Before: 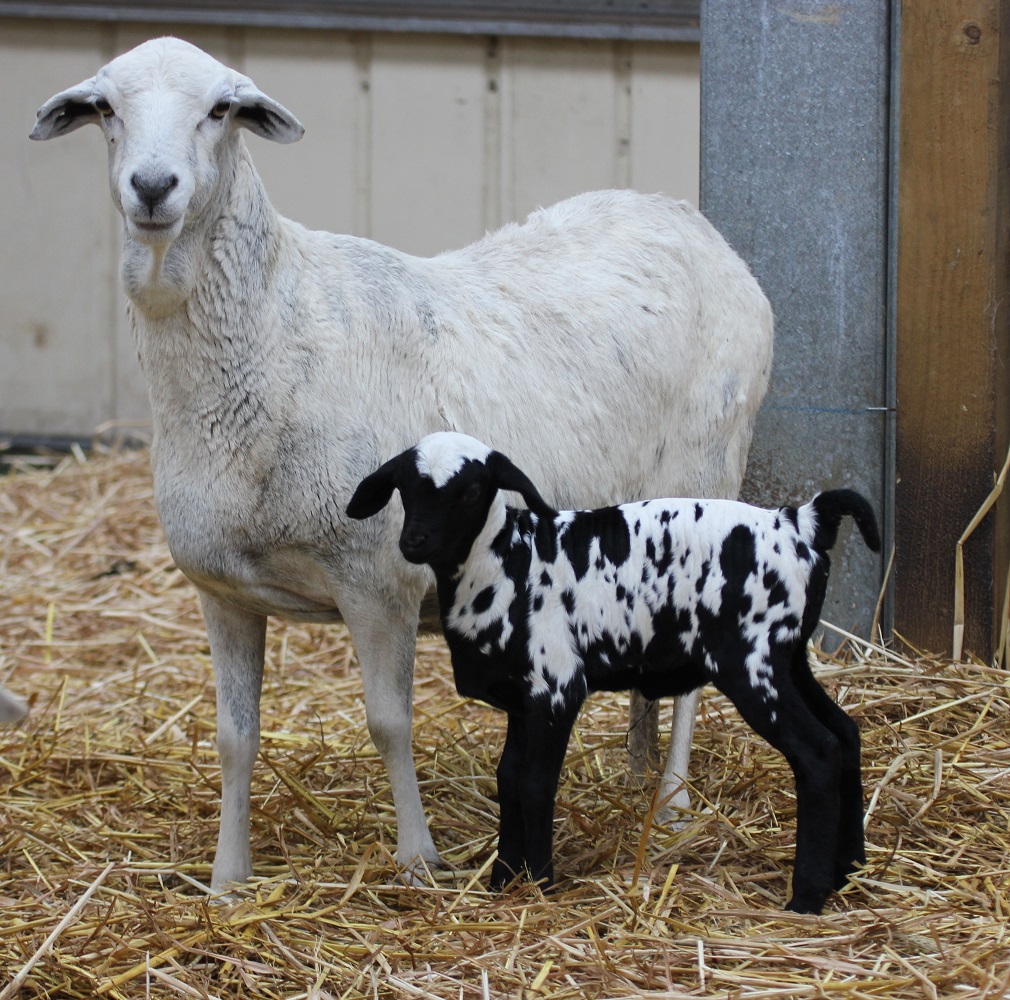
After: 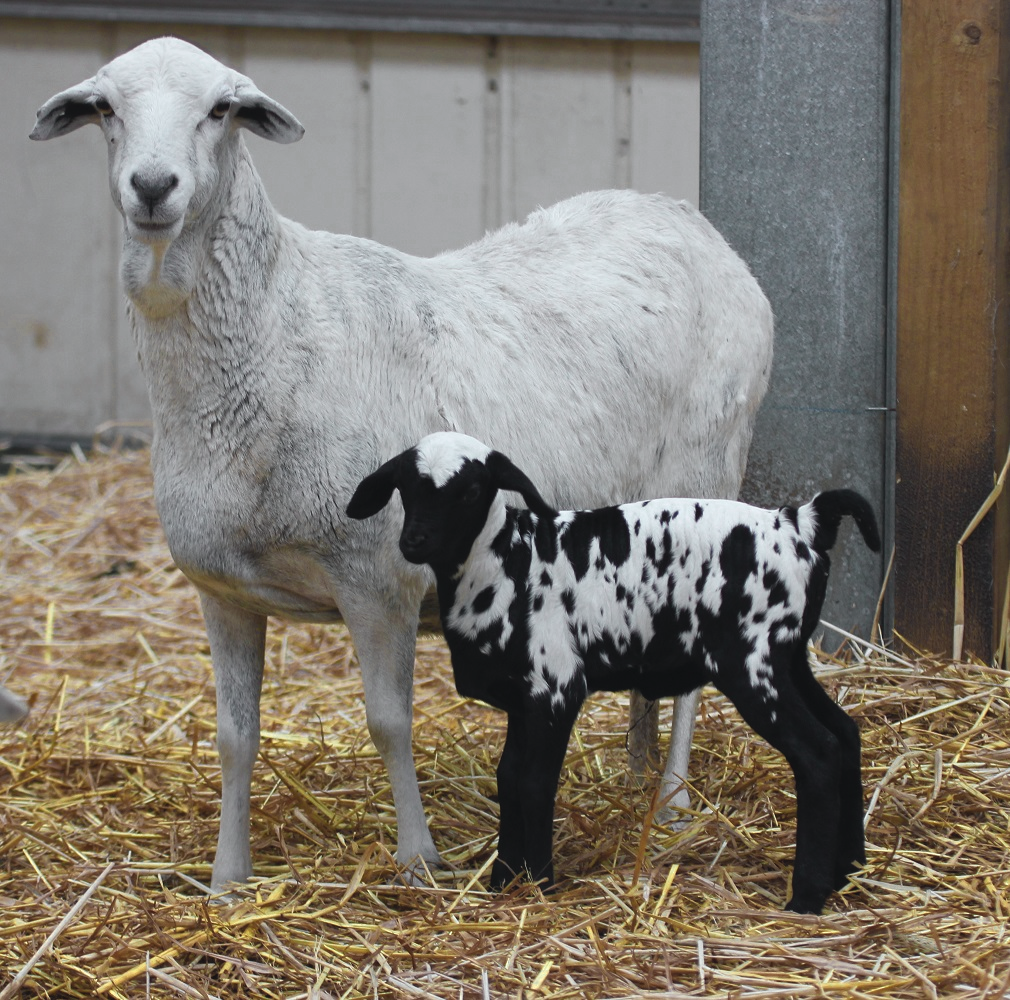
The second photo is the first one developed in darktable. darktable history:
color zones: curves: ch0 [(0.004, 0.306) (0.107, 0.448) (0.252, 0.656) (0.41, 0.398) (0.595, 0.515) (0.768, 0.628)]; ch1 [(0.07, 0.323) (0.151, 0.452) (0.252, 0.608) (0.346, 0.221) (0.463, 0.189) (0.61, 0.368) (0.735, 0.395) (0.921, 0.412)]; ch2 [(0, 0.476) (0.132, 0.512) (0.243, 0.512) (0.397, 0.48) (0.522, 0.376) (0.634, 0.536) (0.761, 0.46)]
tone curve: curves: ch0 [(0.001, 0.042) (0.128, 0.16) (0.452, 0.42) (0.603, 0.566) (0.754, 0.733) (1, 1)]; ch1 [(0, 0) (0.325, 0.327) (0.412, 0.441) (0.473, 0.466) (0.5, 0.499) (0.549, 0.558) (0.617, 0.625) (0.713, 0.7) (1, 1)]; ch2 [(0, 0) (0.386, 0.397) (0.445, 0.47) (0.505, 0.498) (0.529, 0.524) (0.574, 0.569) (0.652, 0.641) (1, 1)], color space Lab, independent channels, preserve colors none
